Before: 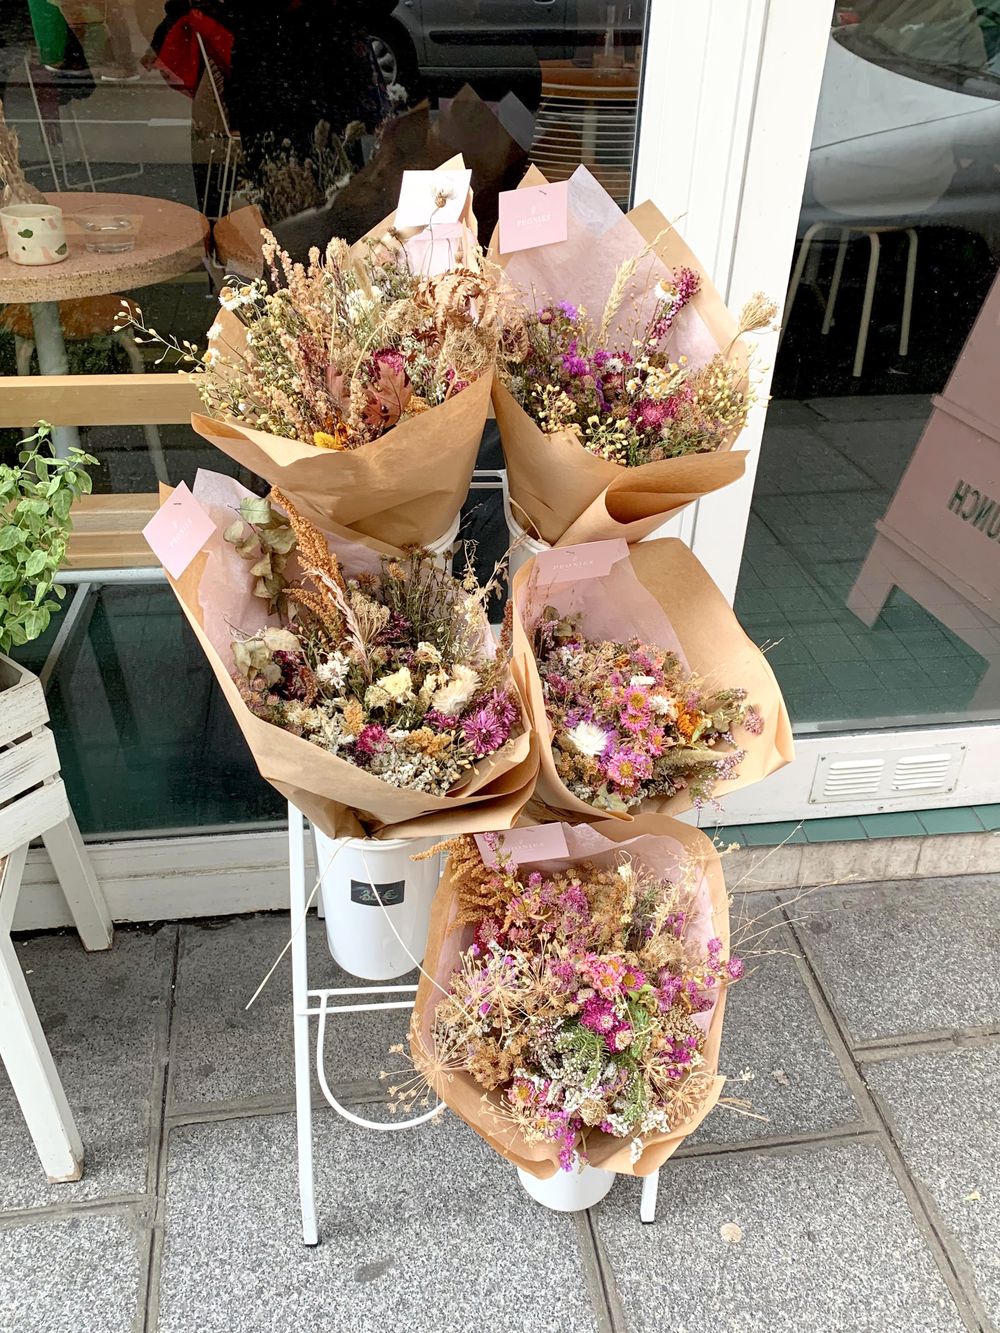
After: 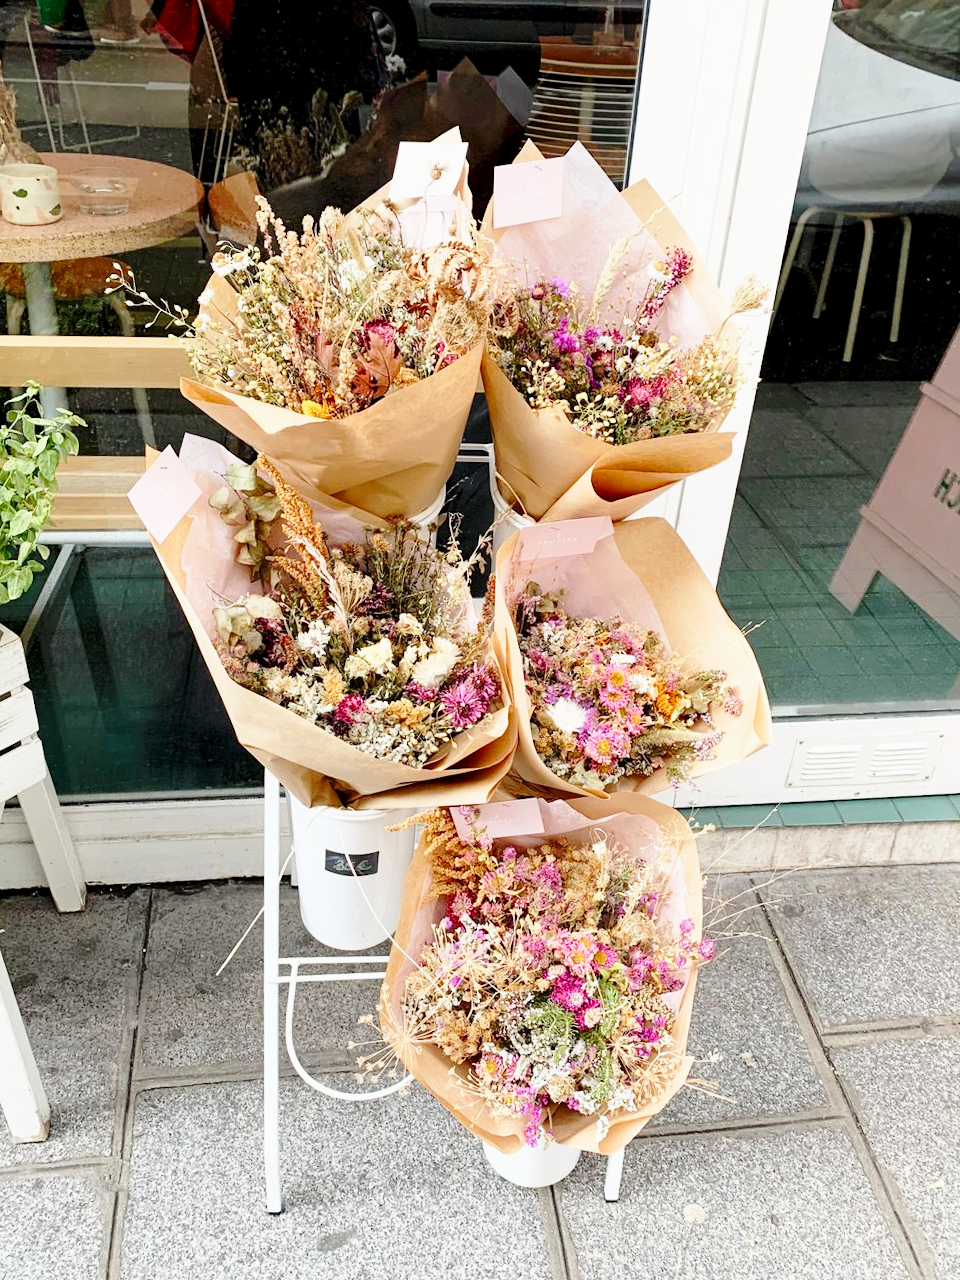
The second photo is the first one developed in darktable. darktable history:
base curve: curves: ch0 [(0, 0) (0.028, 0.03) (0.121, 0.232) (0.46, 0.748) (0.859, 0.968) (1, 1)], preserve colors none
crop and rotate: angle -1.77°
exposure: black level correction 0.001, exposure -0.203 EV, compensate exposure bias true, compensate highlight preservation false
